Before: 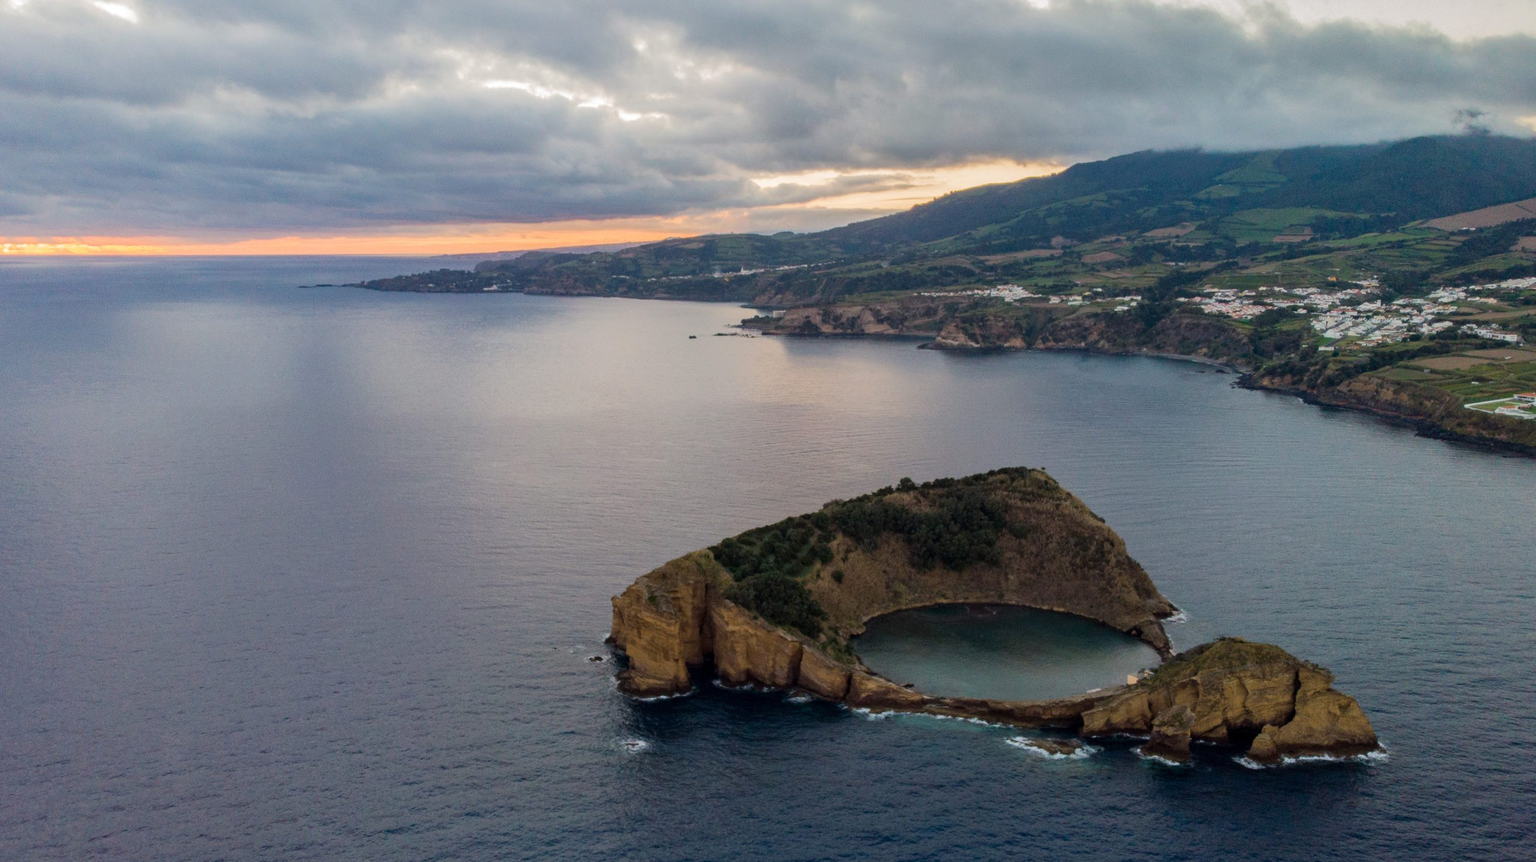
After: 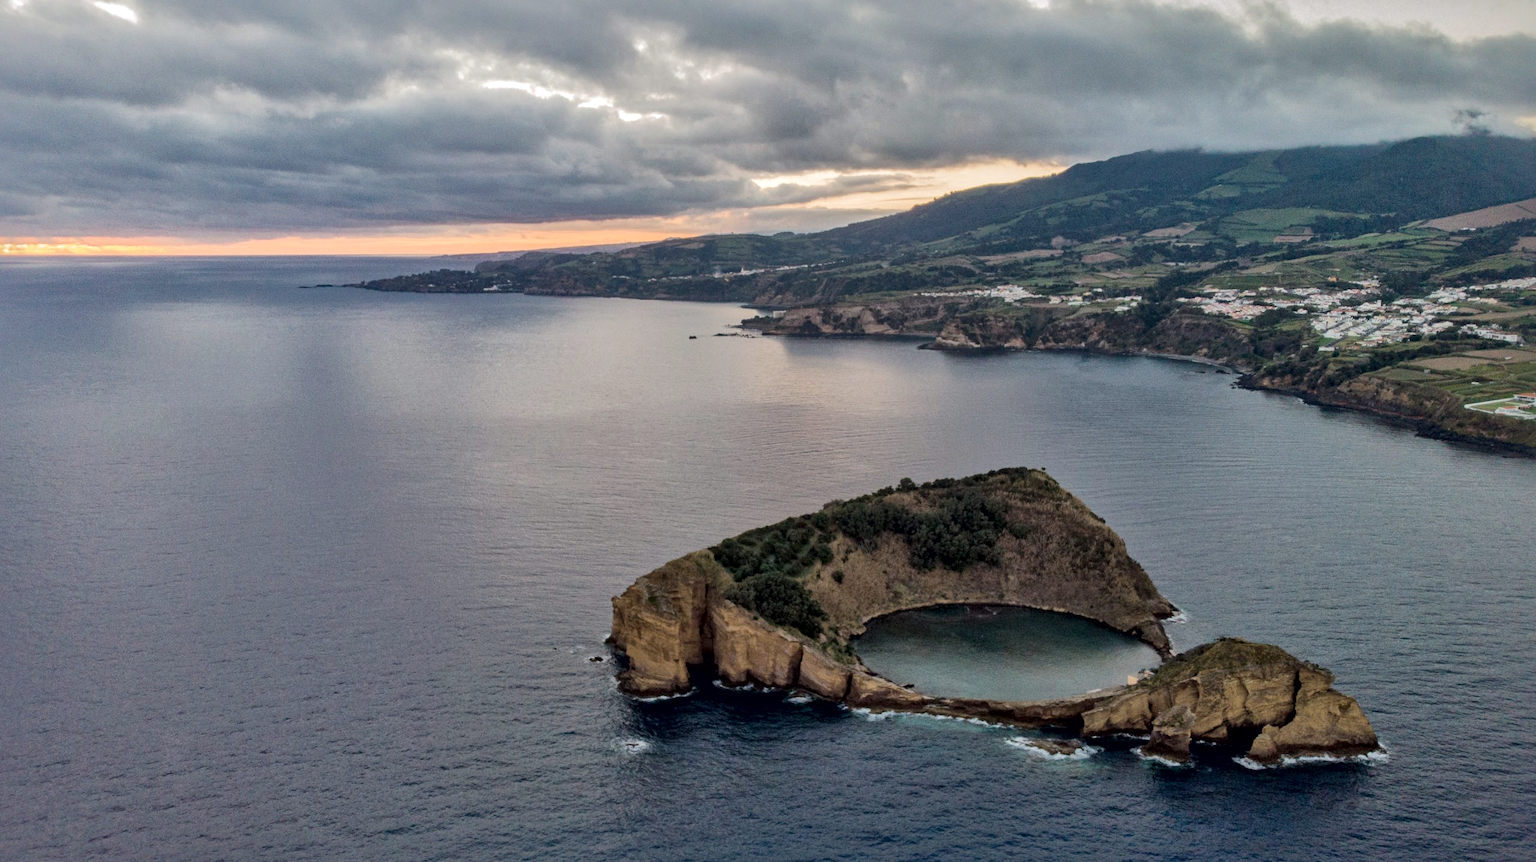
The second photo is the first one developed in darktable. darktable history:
shadows and highlights: on, module defaults
local contrast: mode bilateral grid, contrast 25, coarseness 47, detail 151%, midtone range 0.2
contrast equalizer: y [[0.5, 0.5, 0.478, 0.5, 0.5, 0.5], [0.5 ×6], [0.5 ×6], [0 ×6], [0 ×6]]
contrast brightness saturation: saturation -0.17
